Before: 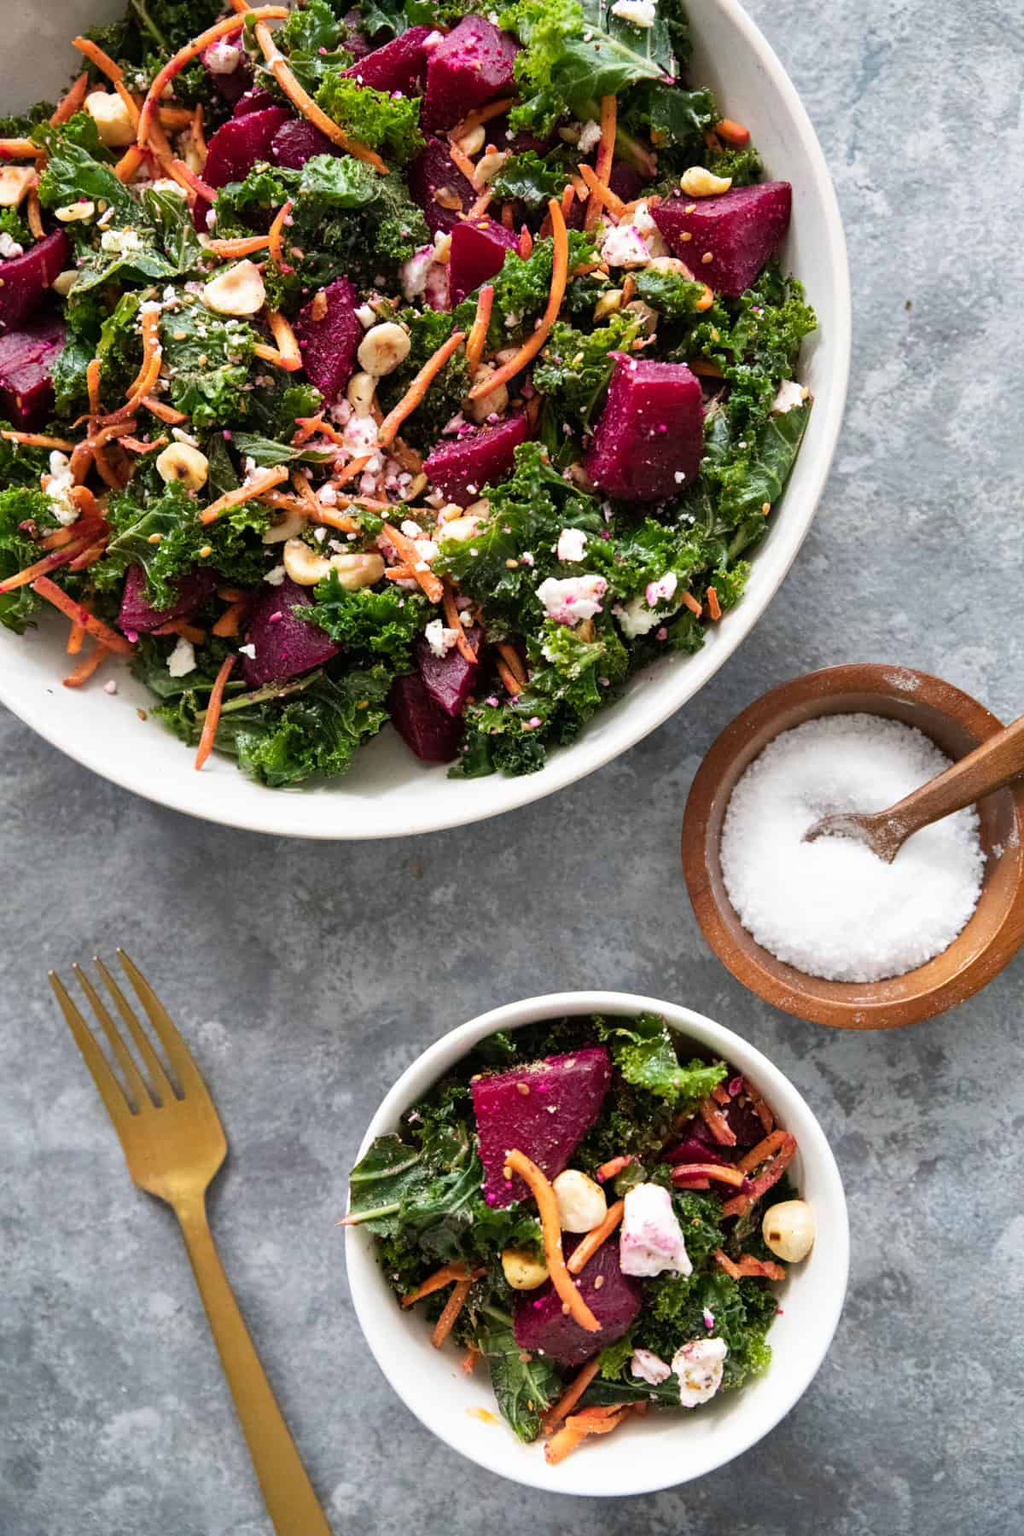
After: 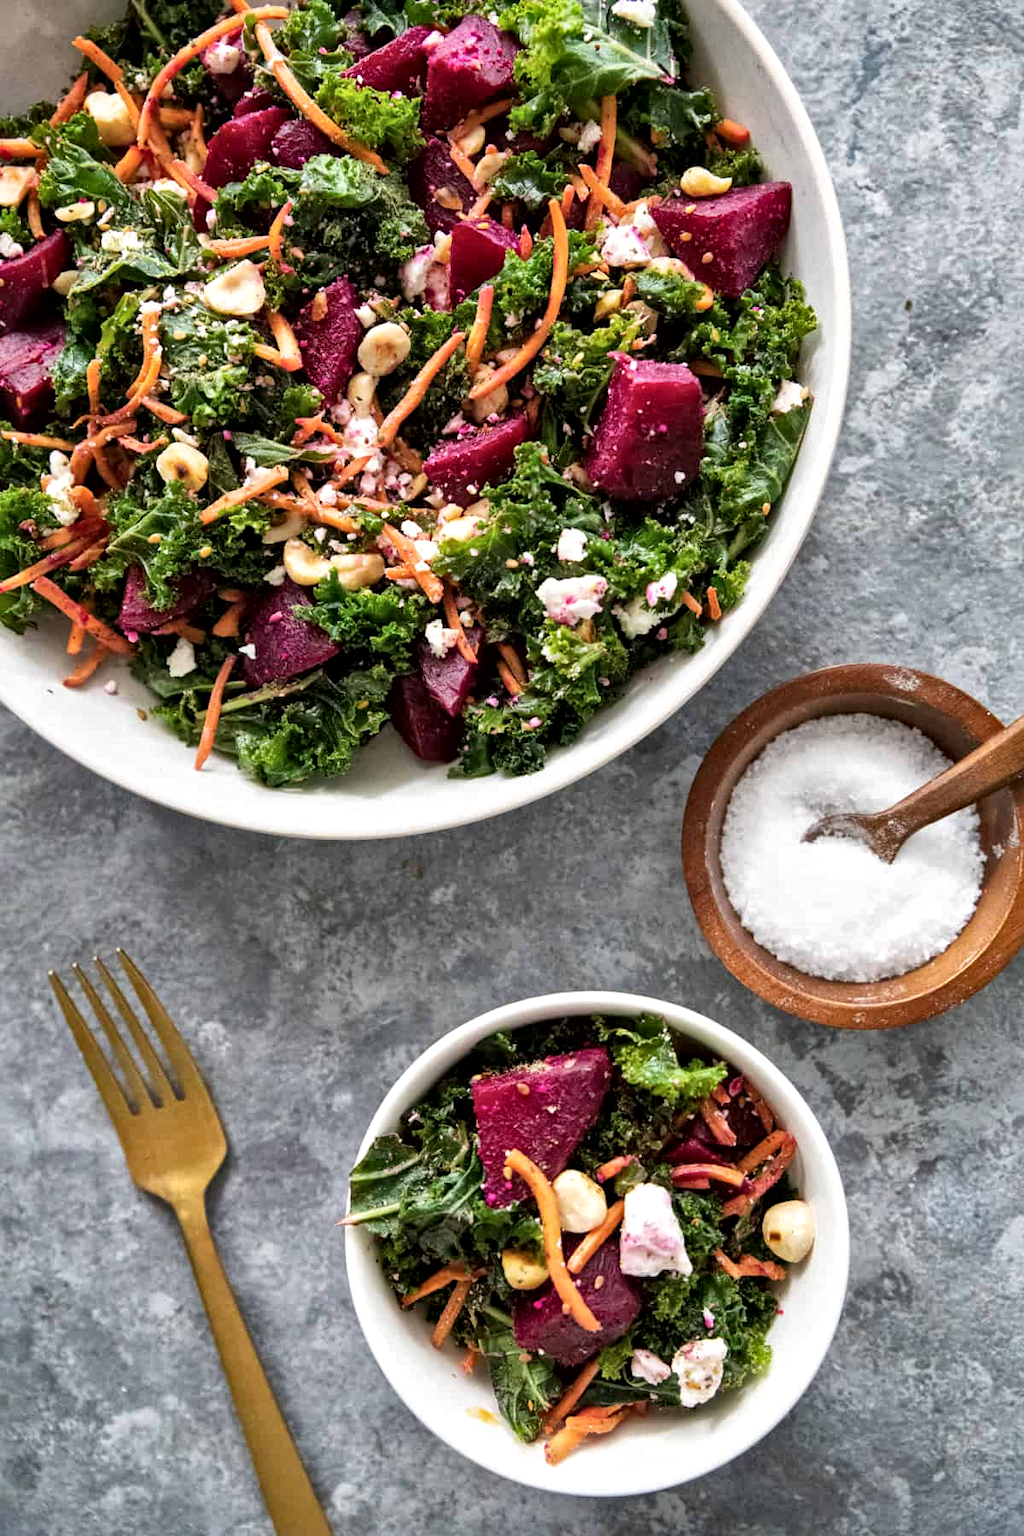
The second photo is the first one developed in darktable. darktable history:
shadows and highlights: soften with gaussian
local contrast: mode bilateral grid, contrast 19, coarseness 19, detail 163%, midtone range 0.2
